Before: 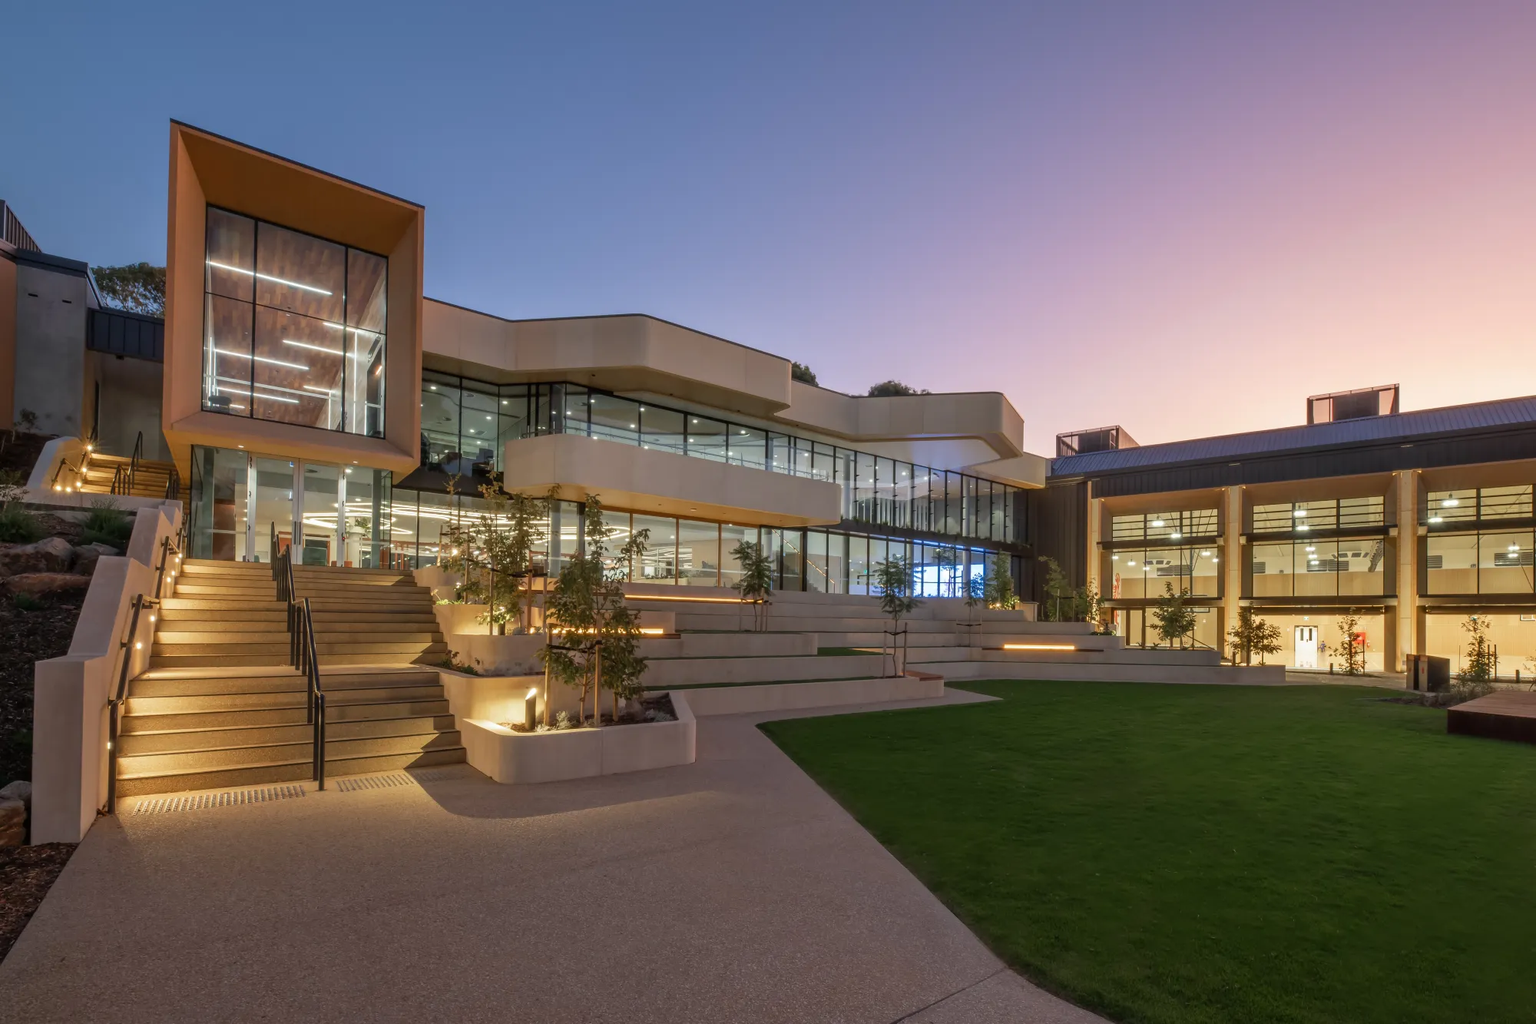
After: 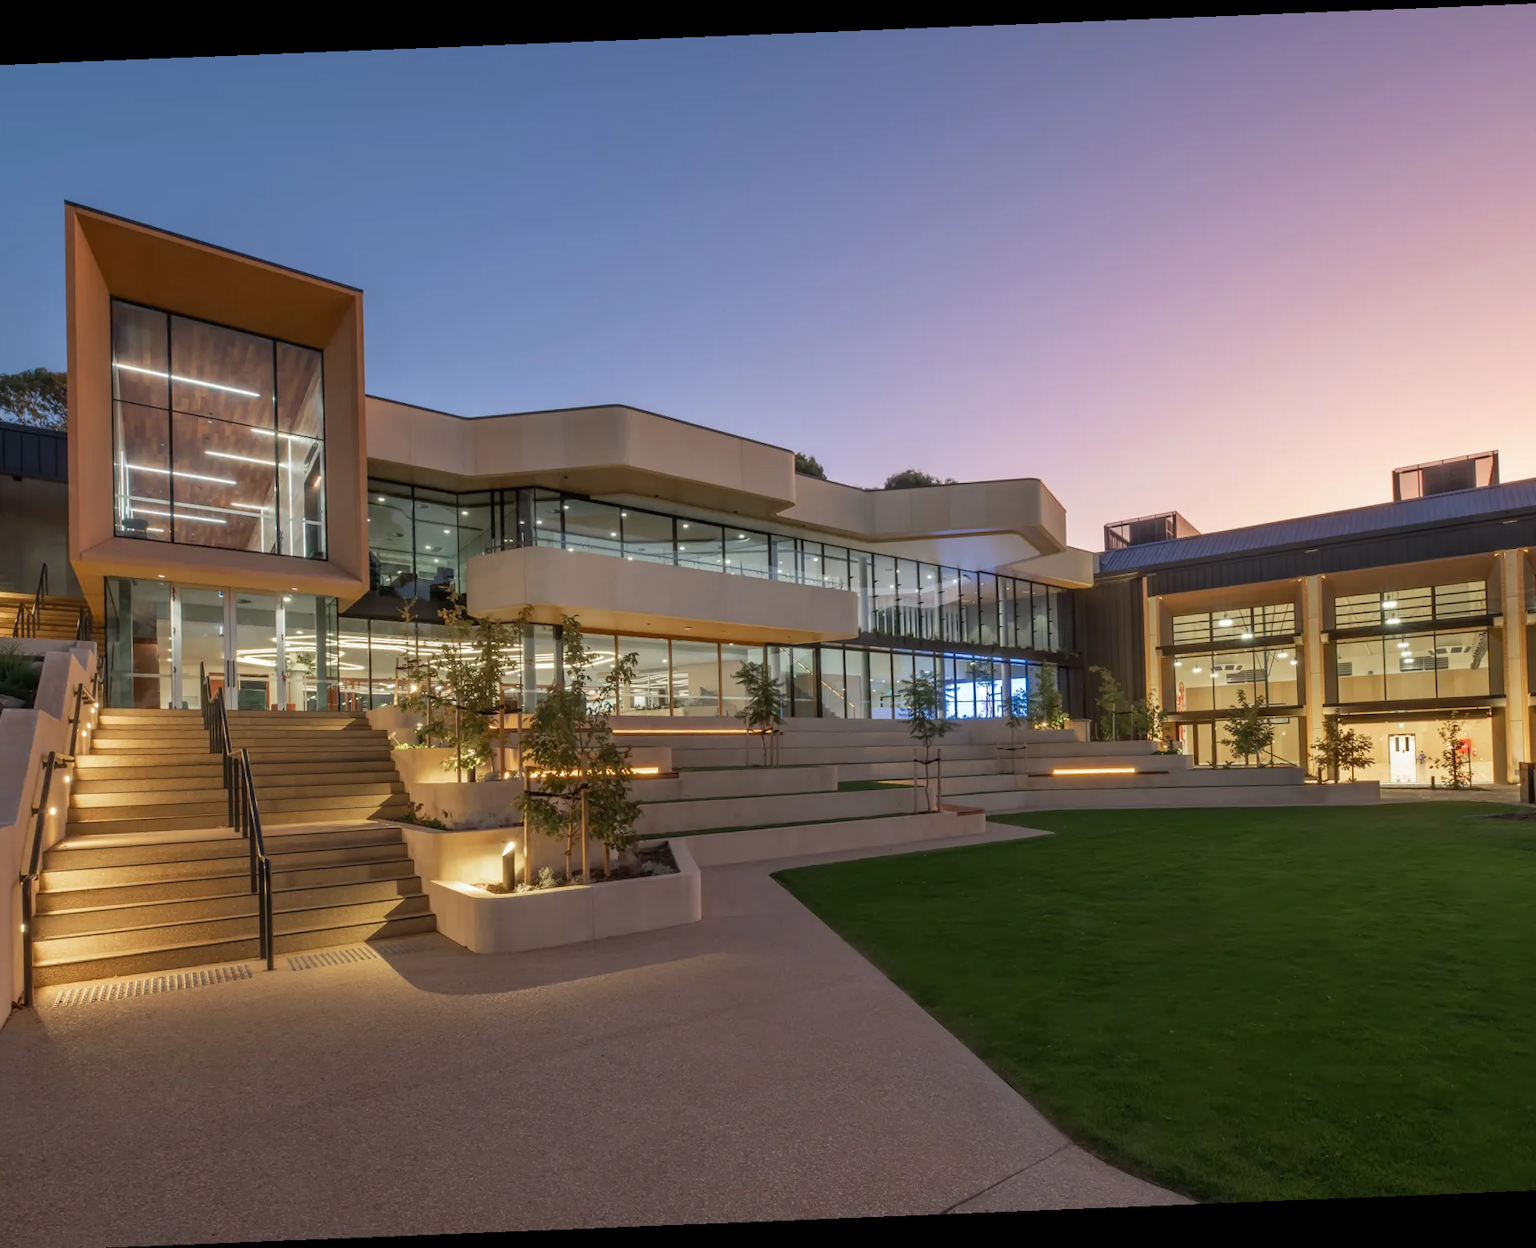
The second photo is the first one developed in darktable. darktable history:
rotate and perspective: rotation -2.29°, automatic cropping off
crop: left 7.598%, right 7.873%
